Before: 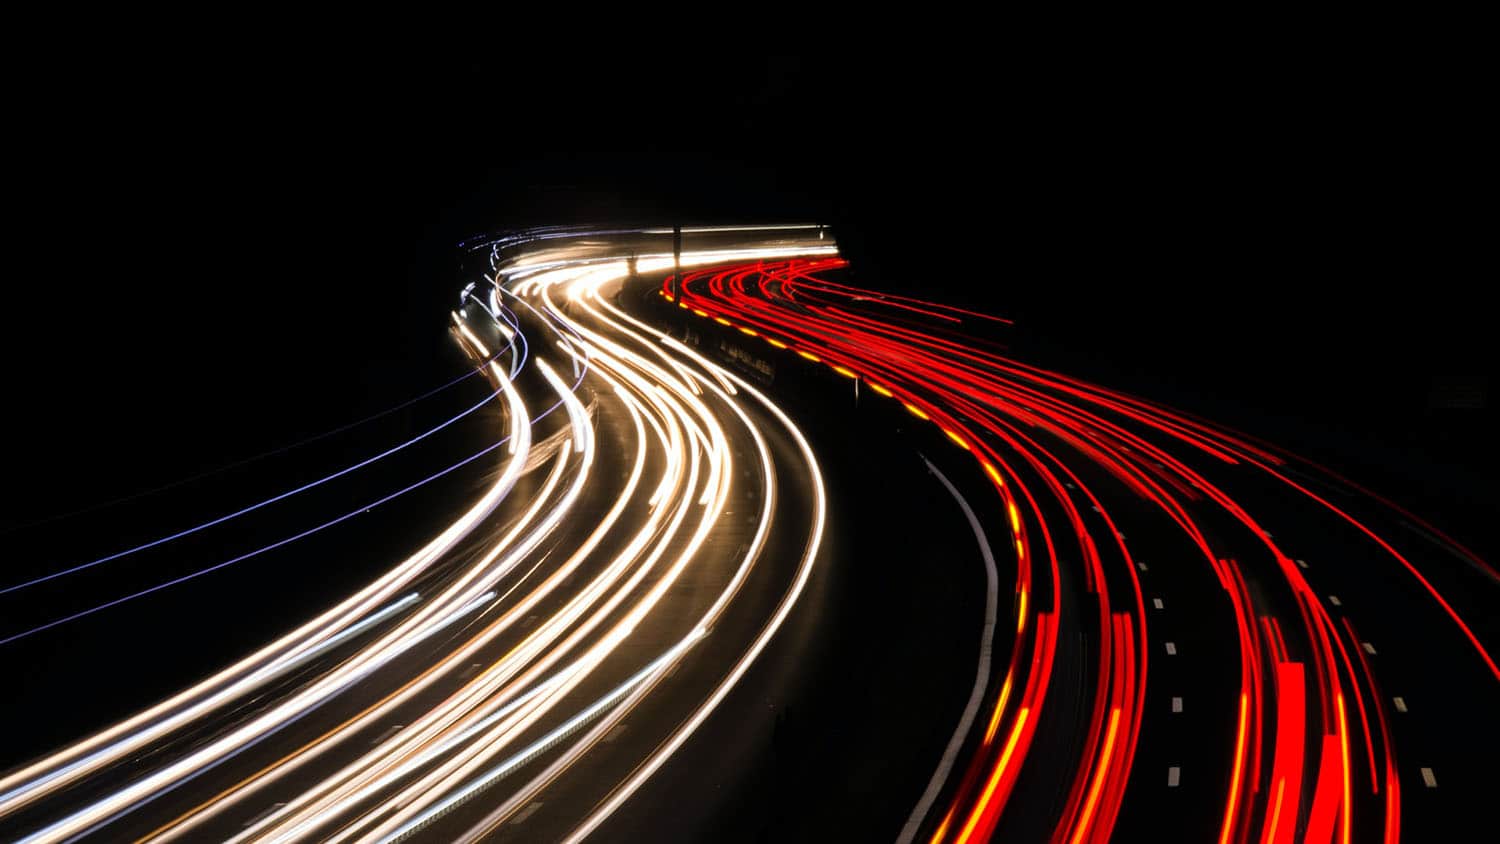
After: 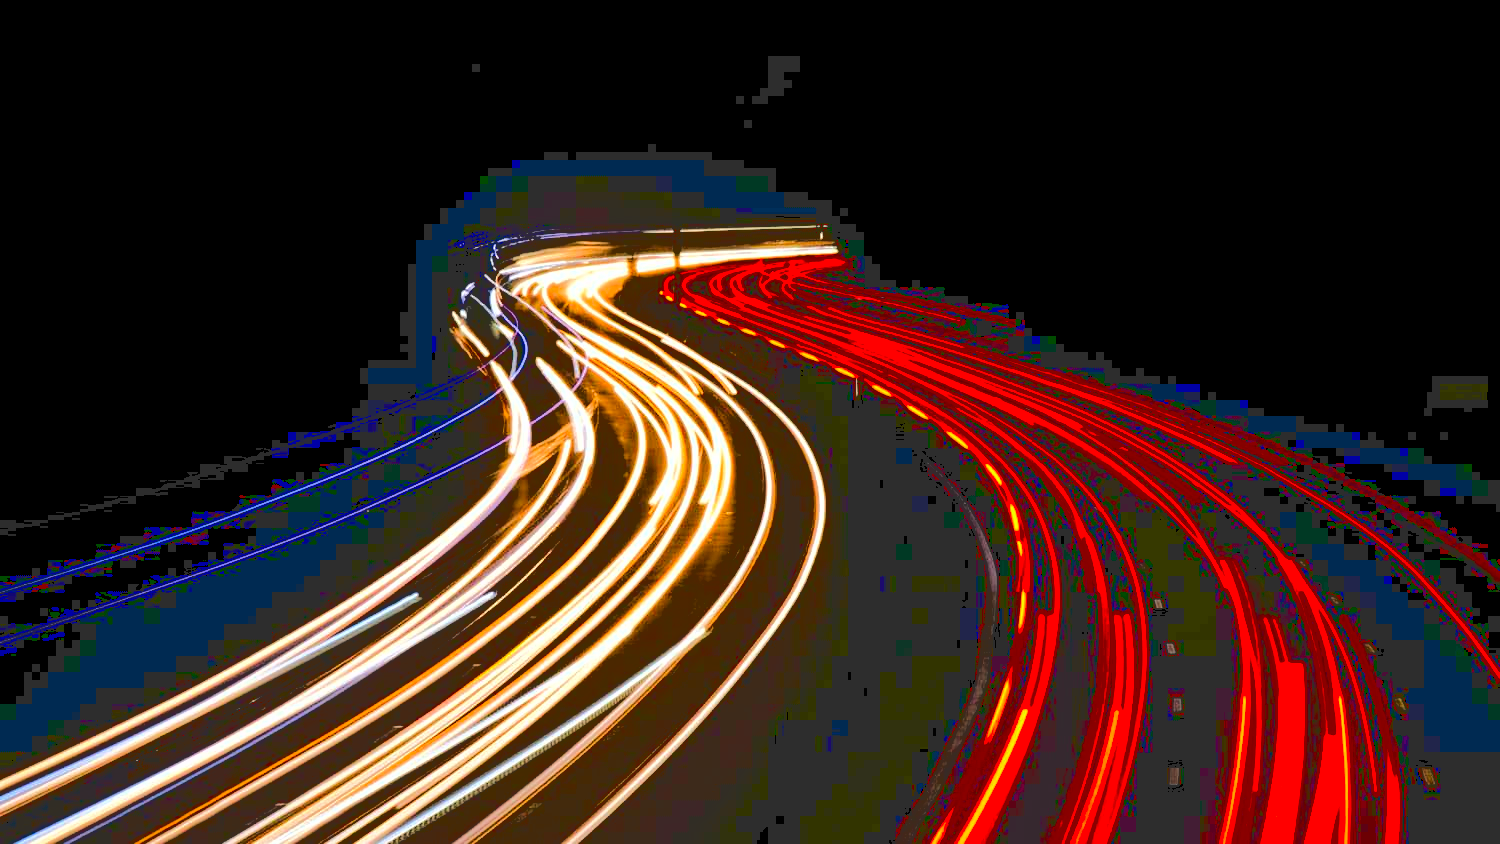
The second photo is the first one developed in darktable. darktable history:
color correction: saturation 2.15
base curve: curves: ch0 [(0.065, 0.026) (0.236, 0.358) (0.53, 0.546) (0.777, 0.841) (0.924, 0.992)], preserve colors average RGB
